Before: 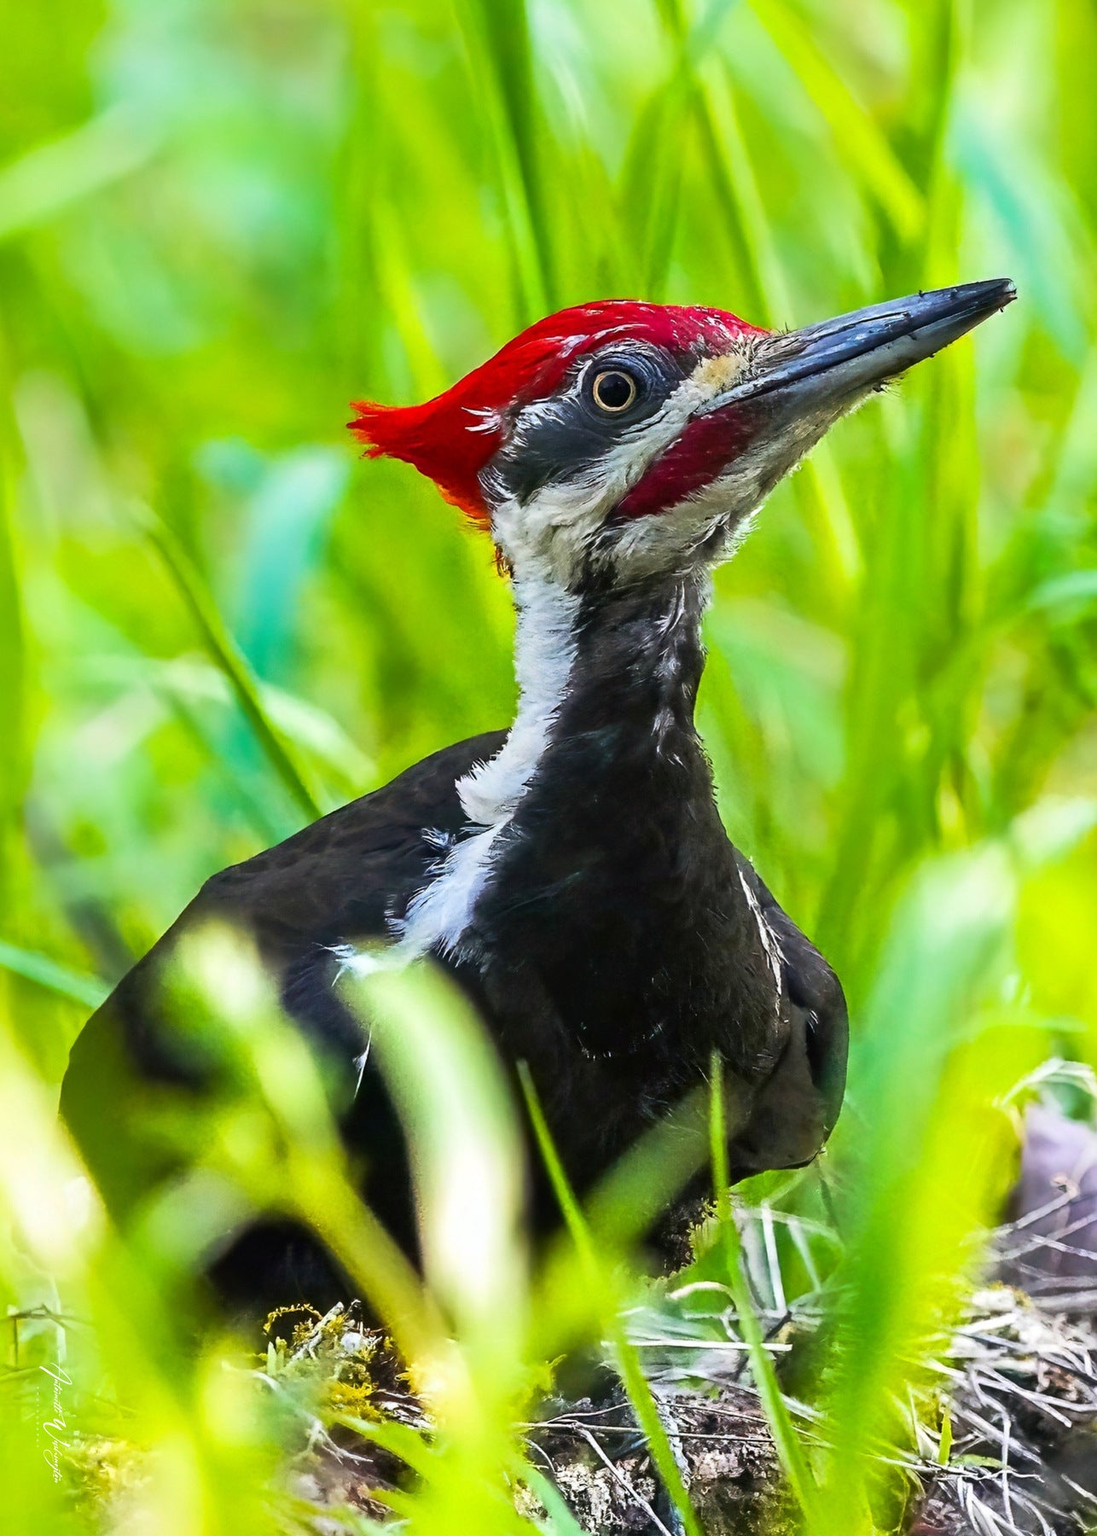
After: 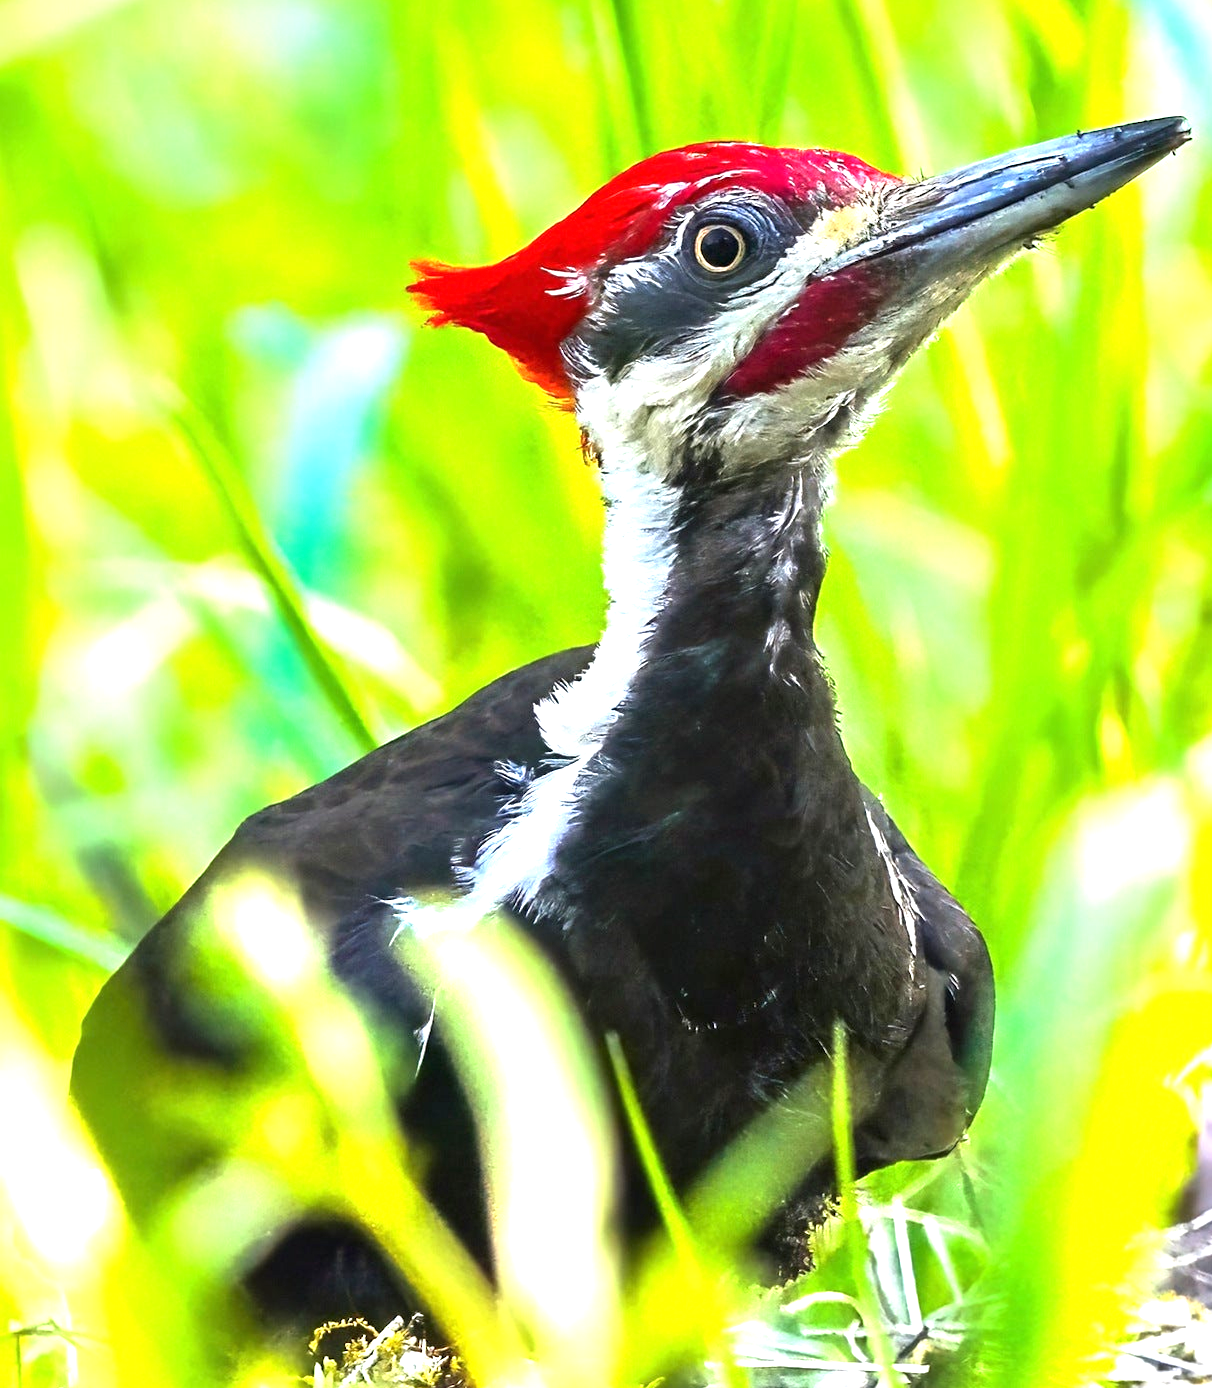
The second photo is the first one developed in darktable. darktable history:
crop and rotate: angle 0.03°, top 11.643%, right 5.651%, bottom 11.189%
exposure: black level correction 0, exposure 1.173 EV, compensate exposure bias true, compensate highlight preservation false
